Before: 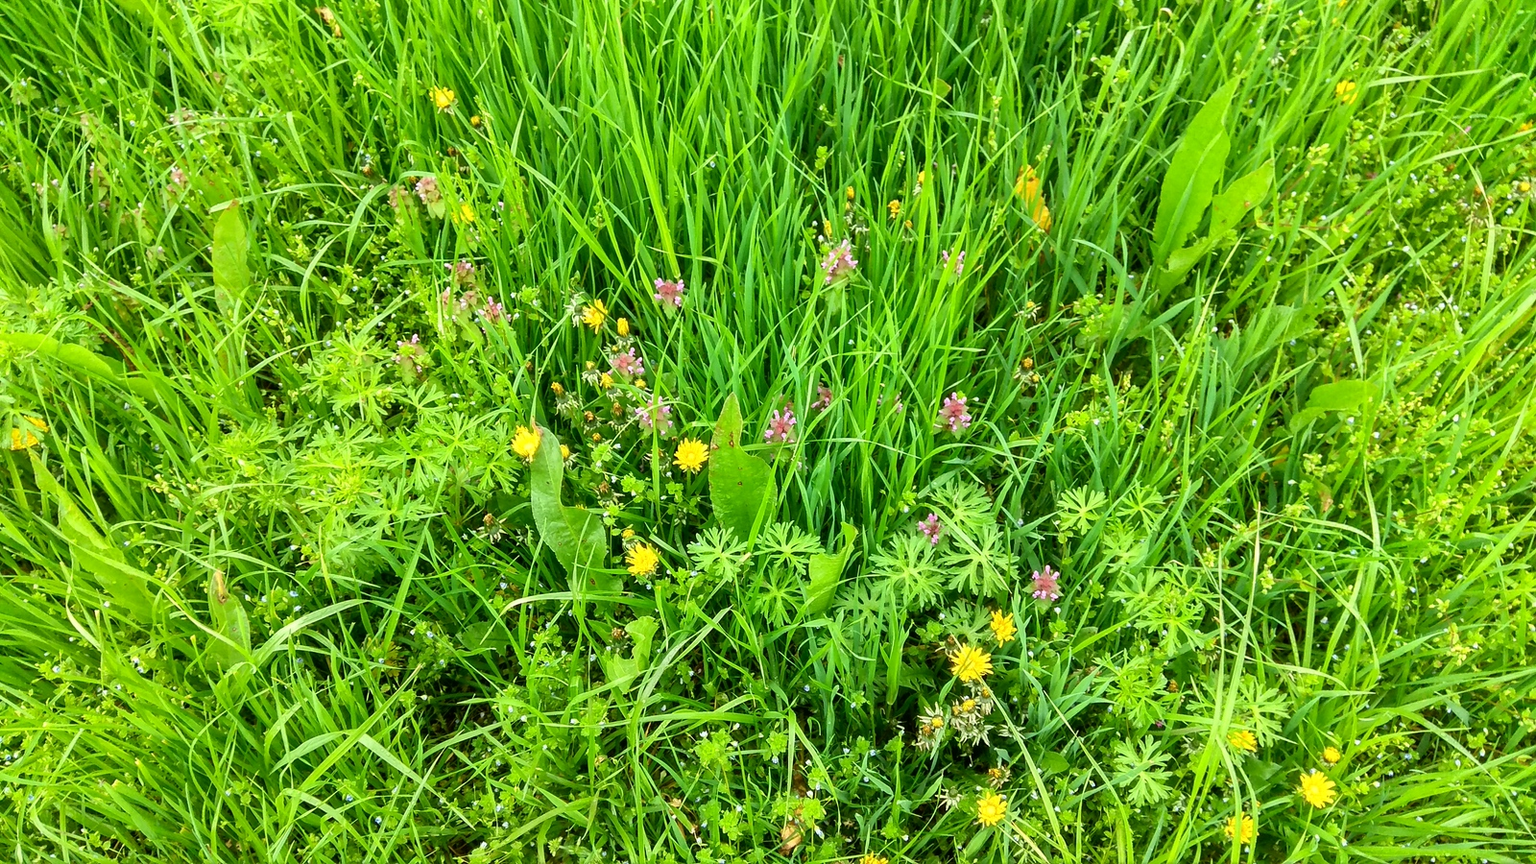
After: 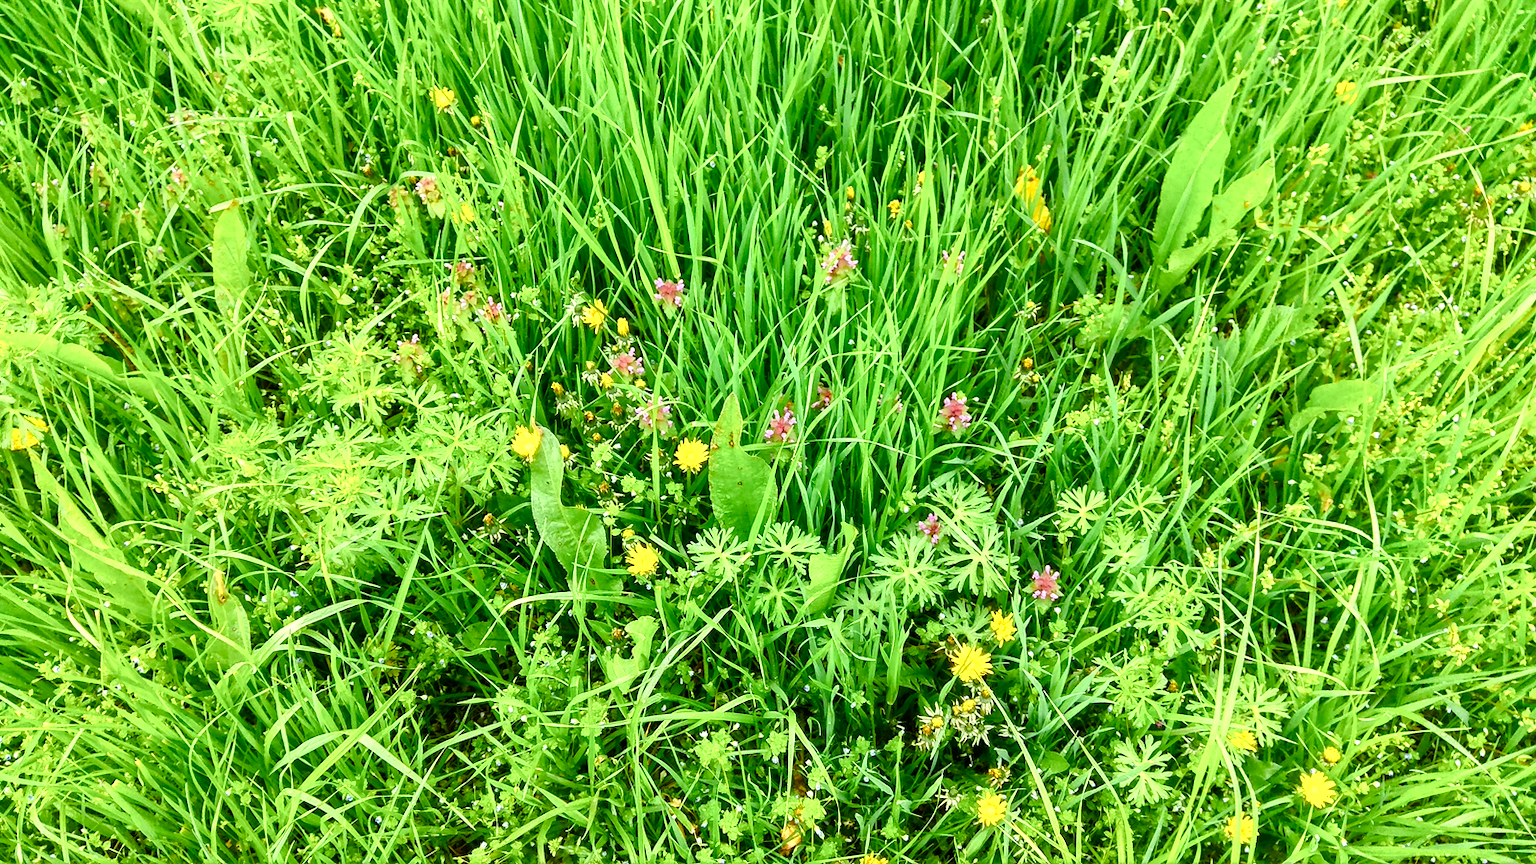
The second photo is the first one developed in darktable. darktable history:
color zones: curves: ch0 [(0.224, 0.526) (0.75, 0.5)]; ch1 [(0.055, 0.526) (0.224, 0.761) (0.377, 0.526) (0.75, 0.5)]
color balance rgb: highlights gain › luminance 17.375%, perceptual saturation grading › global saturation 20%, perceptual saturation grading › highlights -50.508%, perceptual saturation grading › shadows 31.01%, global vibrance 20%
